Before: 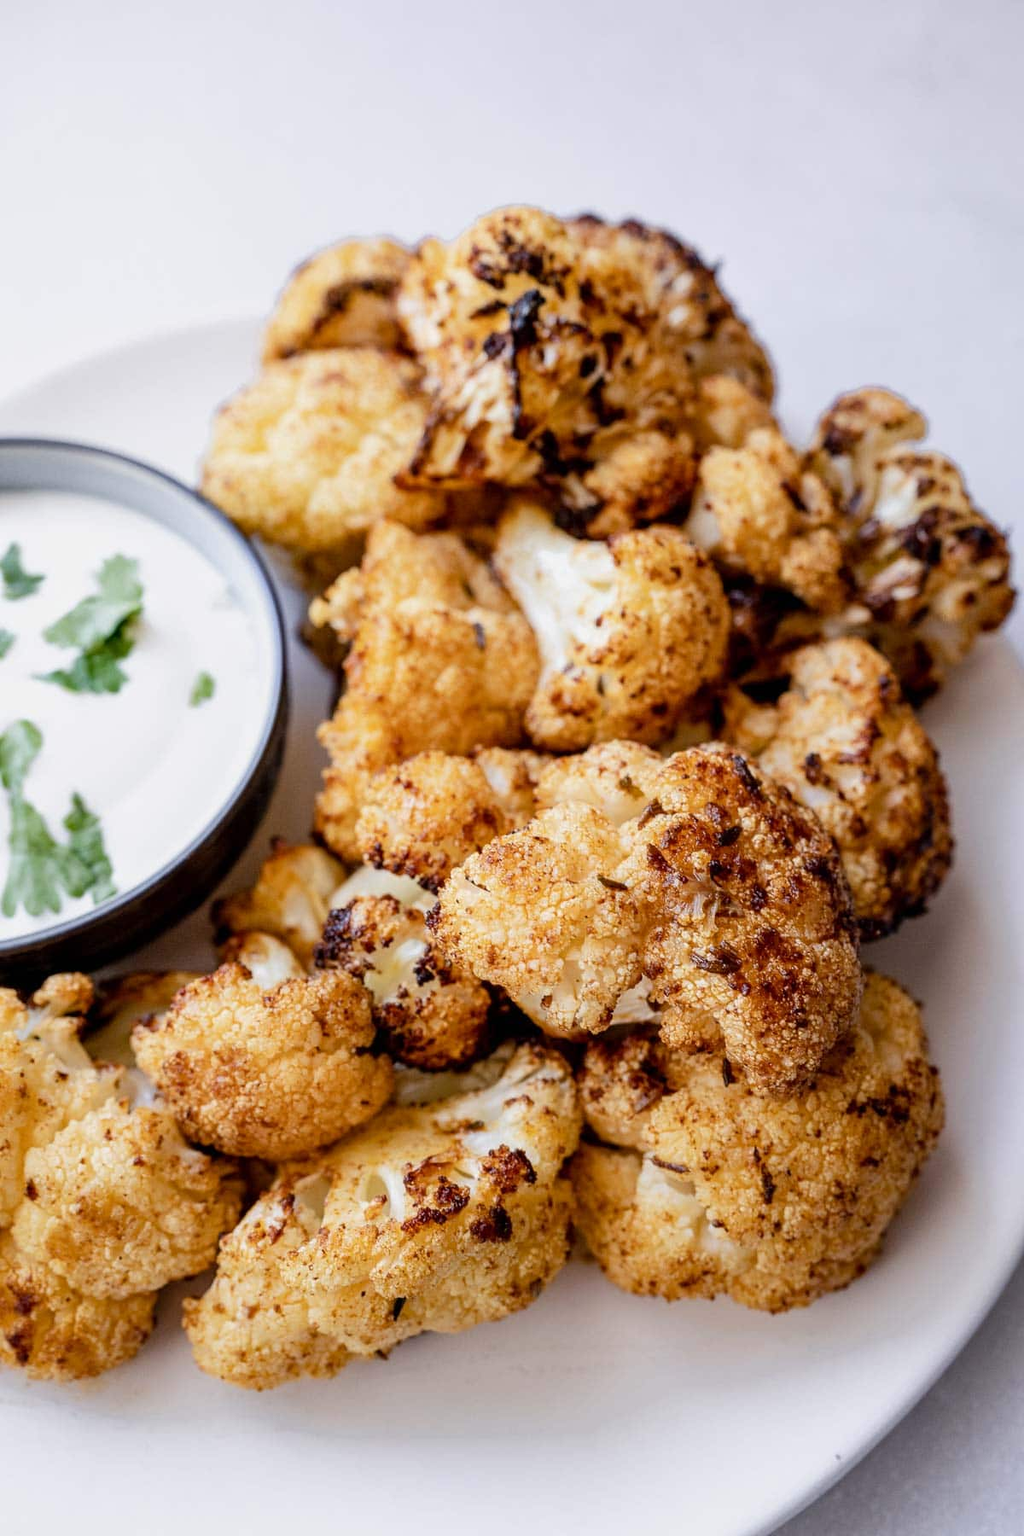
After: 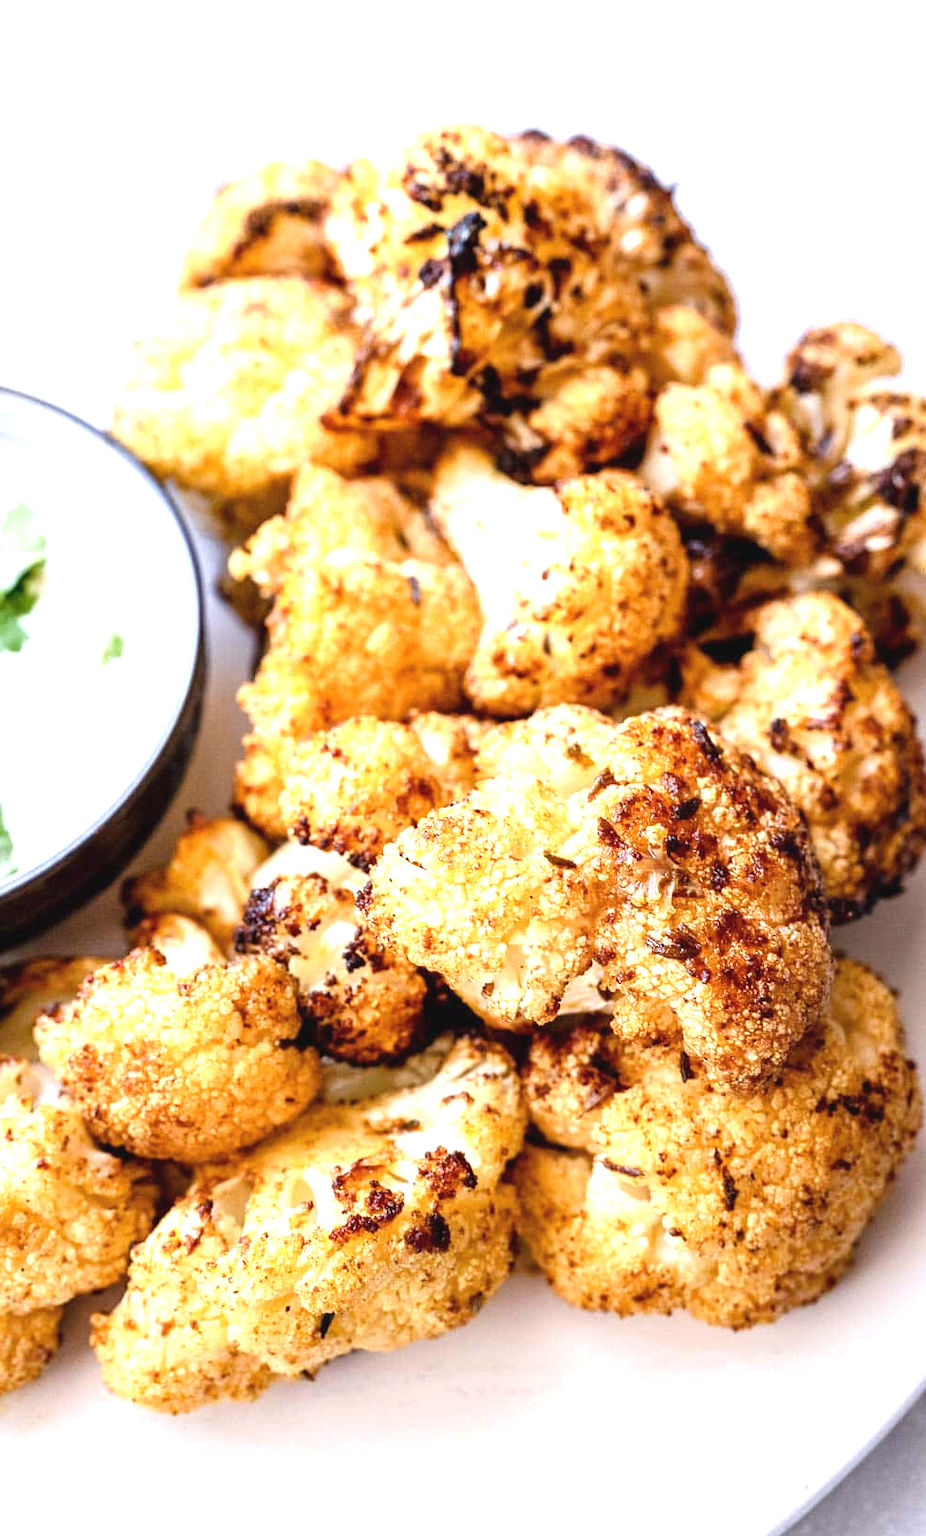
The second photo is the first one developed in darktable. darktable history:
exposure: black level correction -0.002, exposure 1.115 EV, compensate highlight preservation false
crop: left 9.807%, top 6.259%, right 7.334%, bottom 2.177%
